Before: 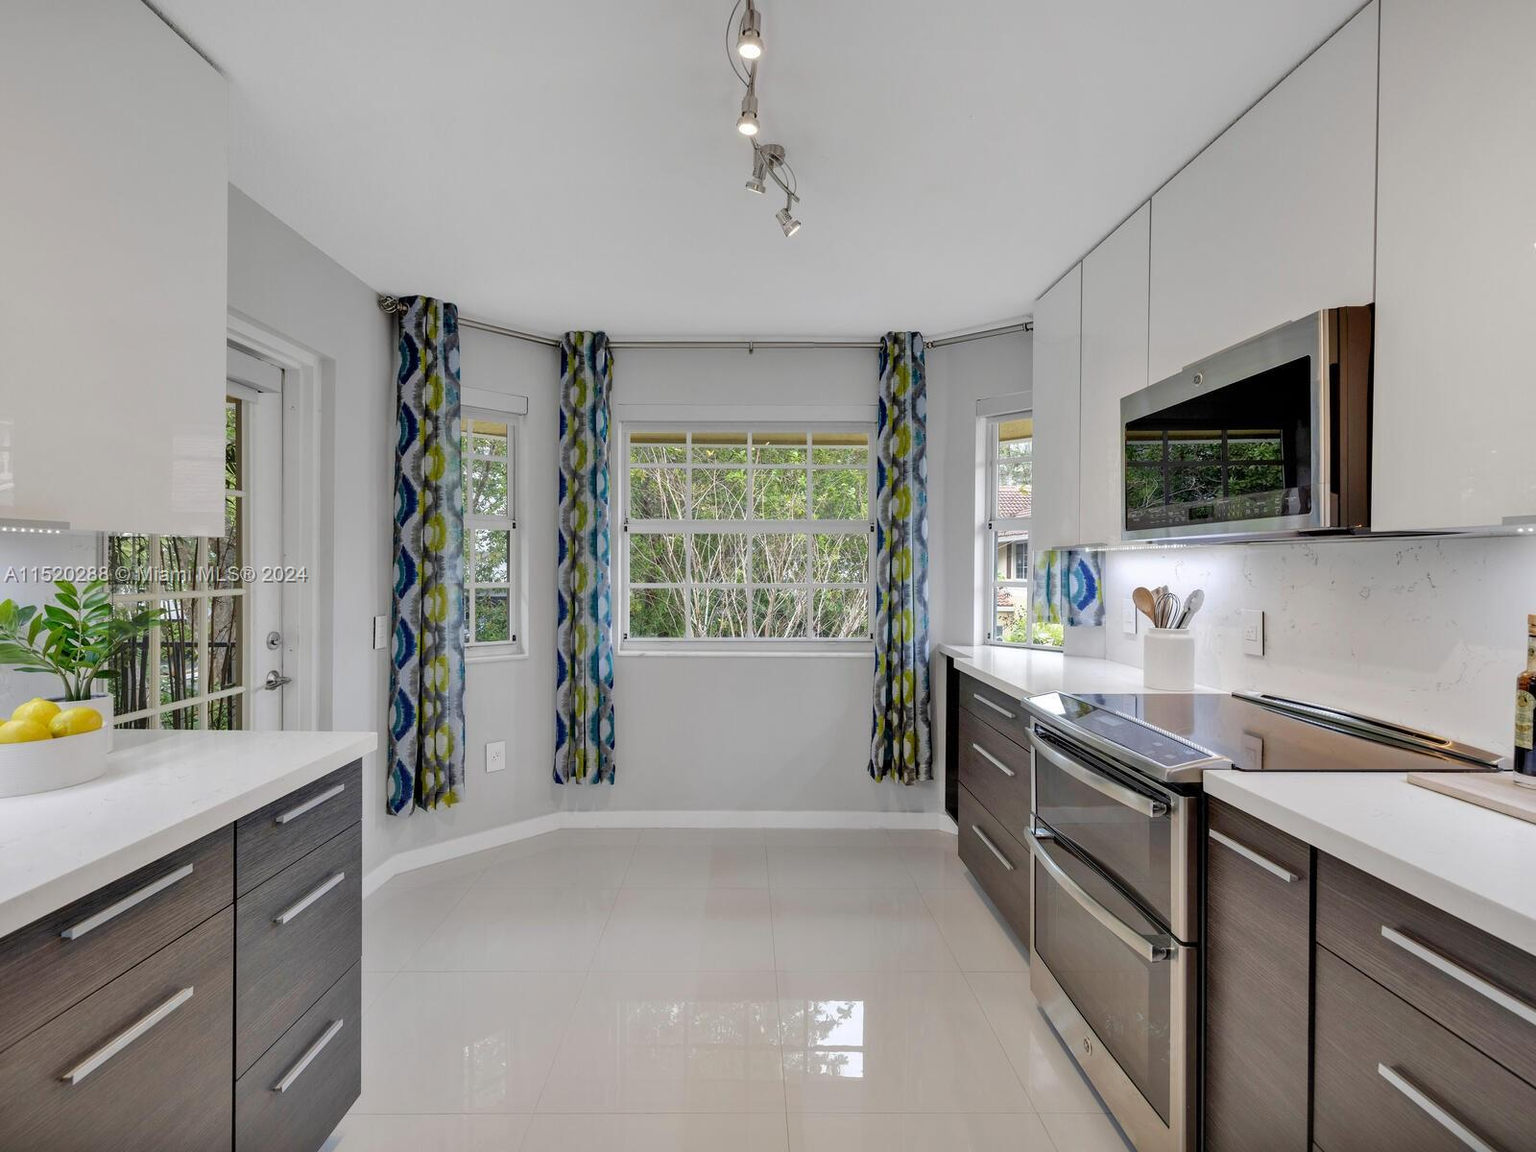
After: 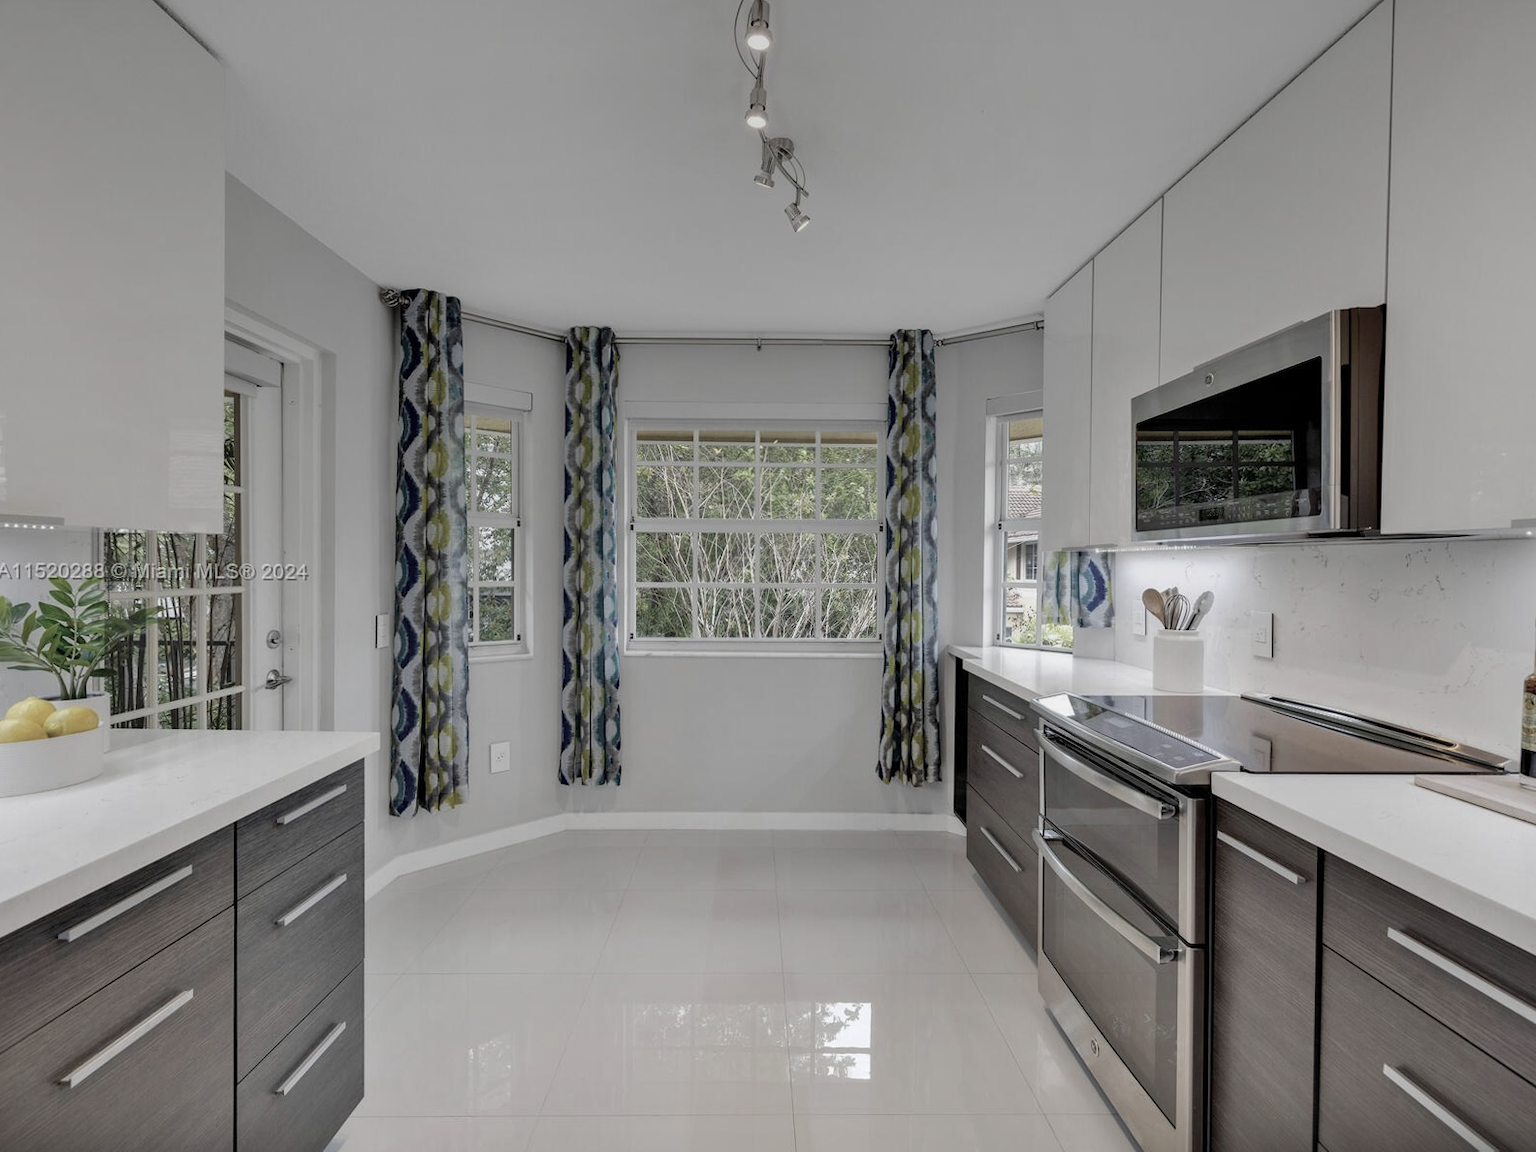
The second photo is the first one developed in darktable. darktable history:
white balance: emerald 1
color correction: saturation 0.5
graduated density: on, module defaults
rotate and perspective: rotation 0.174°, lens shift (vertical) 0.013, lens shift (horizontal) 0.019, shear 0.001, automatic cropping original format, crop left 0.007, crop right 0.991, crop top 0.016, crop bottom 0.997
